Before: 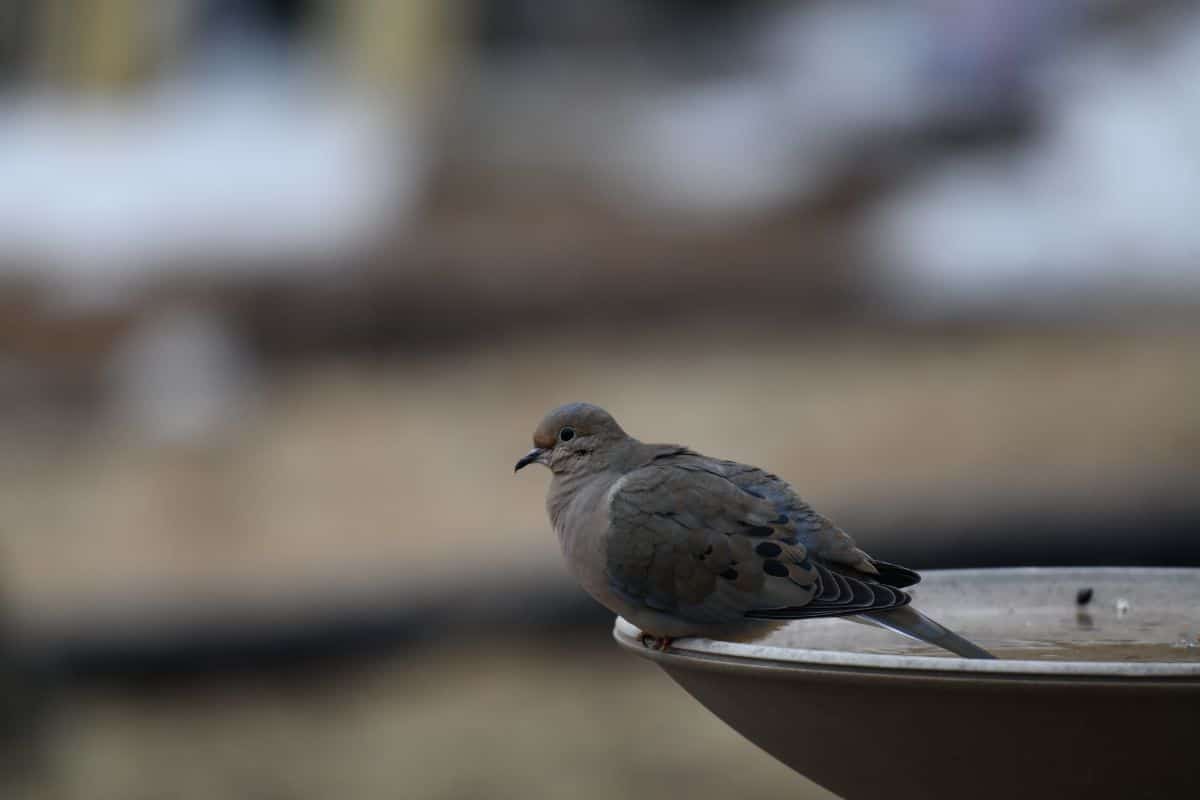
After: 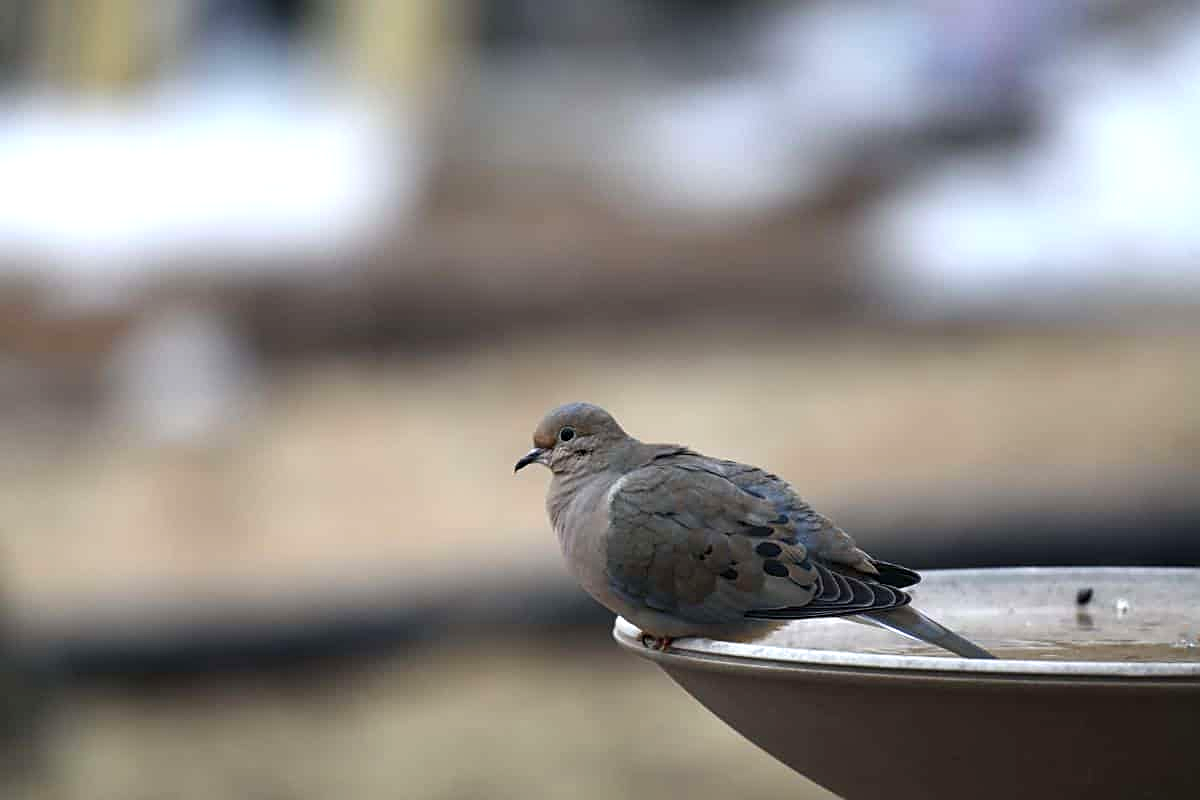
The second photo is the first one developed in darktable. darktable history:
sharpen: amount 0.498
exposure: black level correction 0, exposure 0.931 EV, compensate highlight preservation false
